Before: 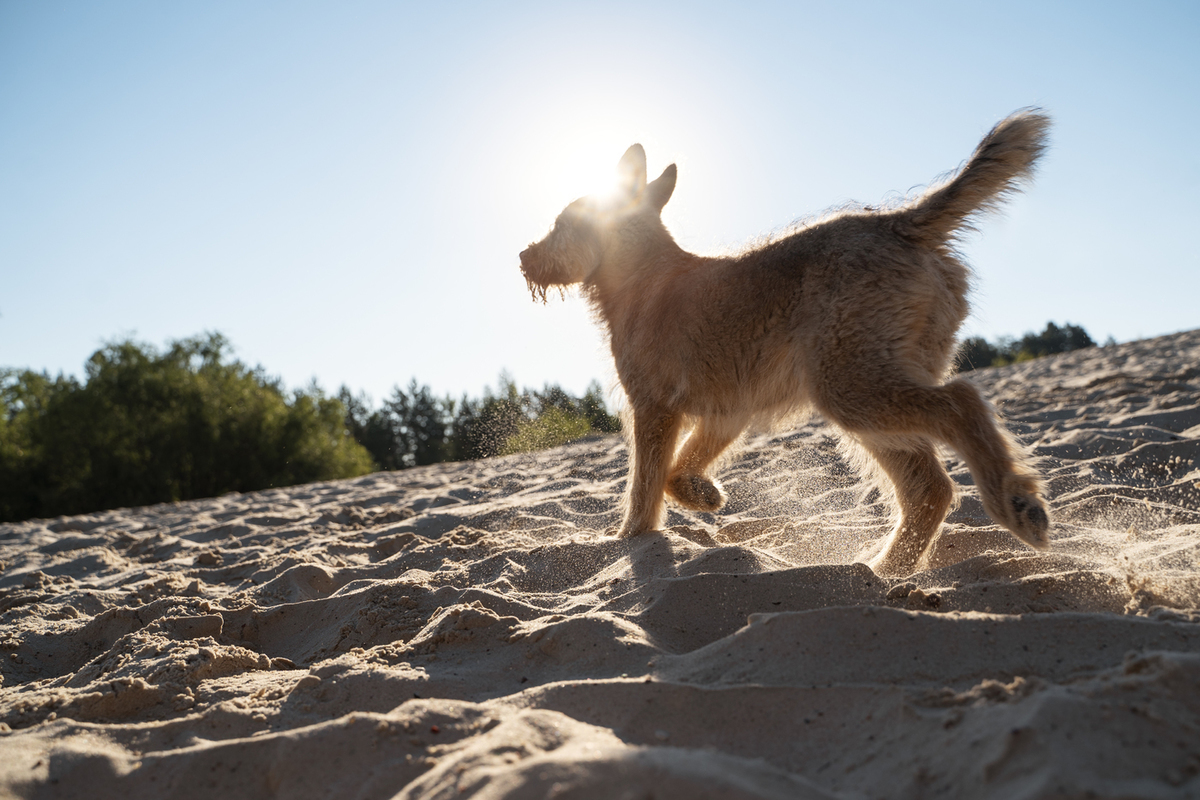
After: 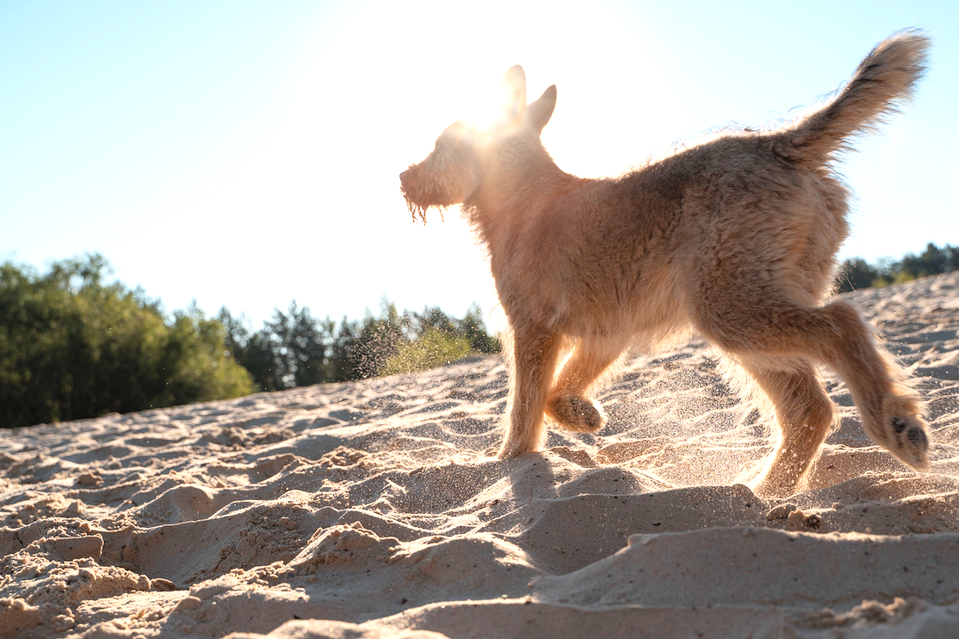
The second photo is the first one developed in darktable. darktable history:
crop and rotate: left 10.022%, top 10.039%, right 10.012%, bottom 10.075%
exposure: exposure 0.442 EV, compensate highlight preservation false
levels: mode automatic, levels [0.072, 0.414, 0.976]
contrast brightness saturation: brightness 0.147
